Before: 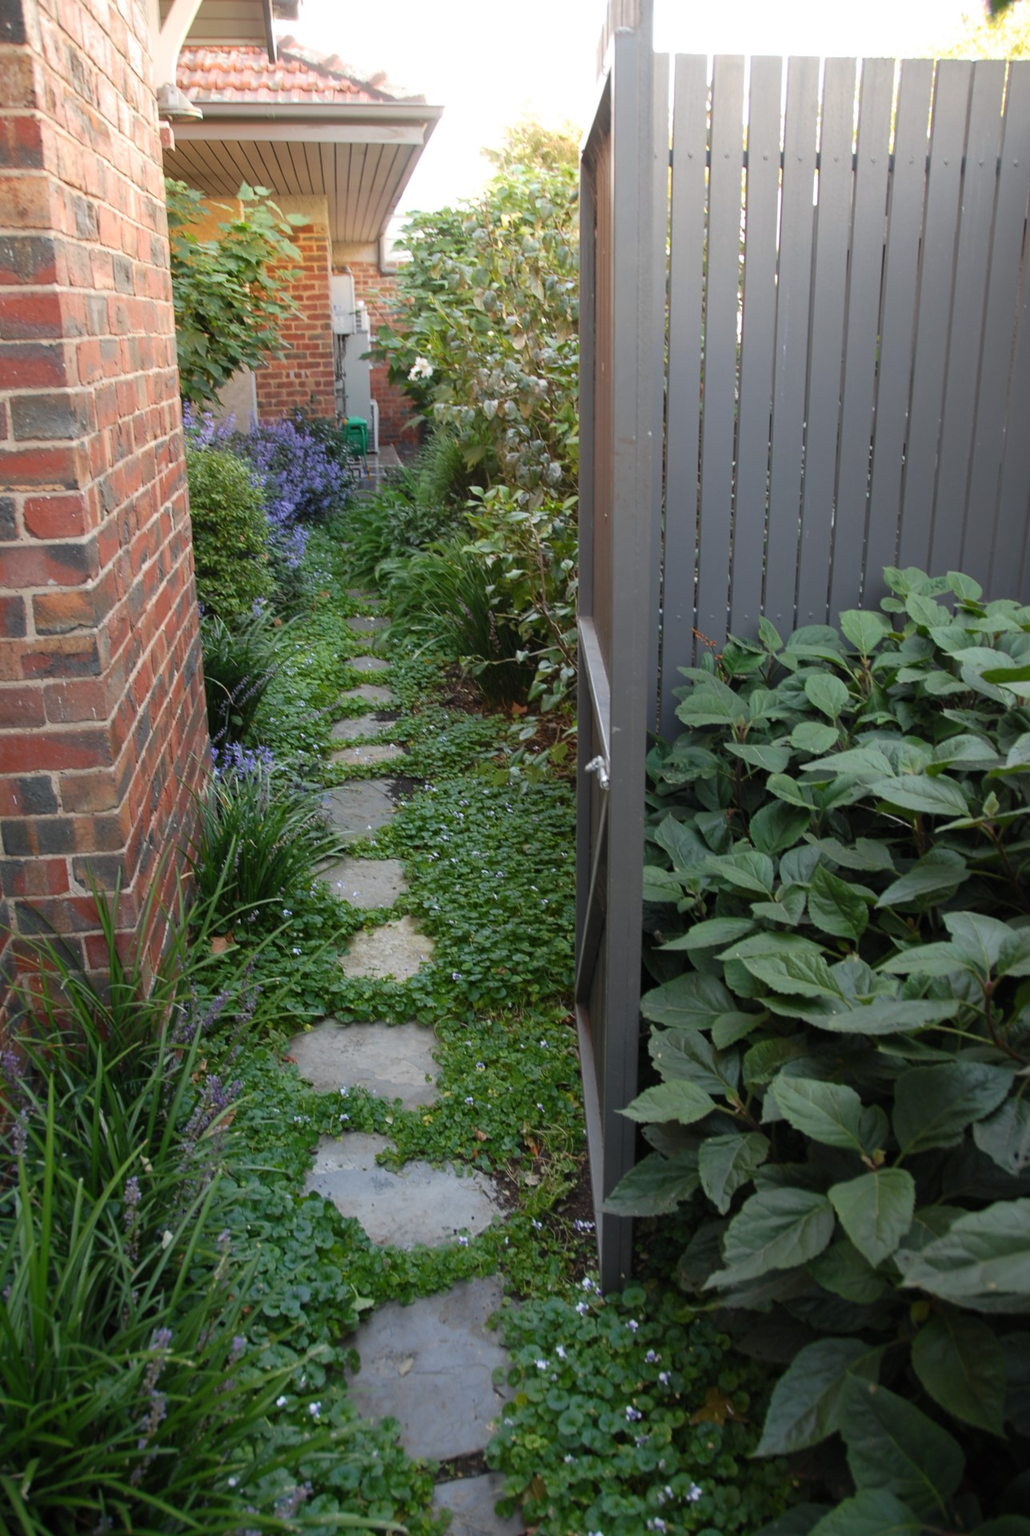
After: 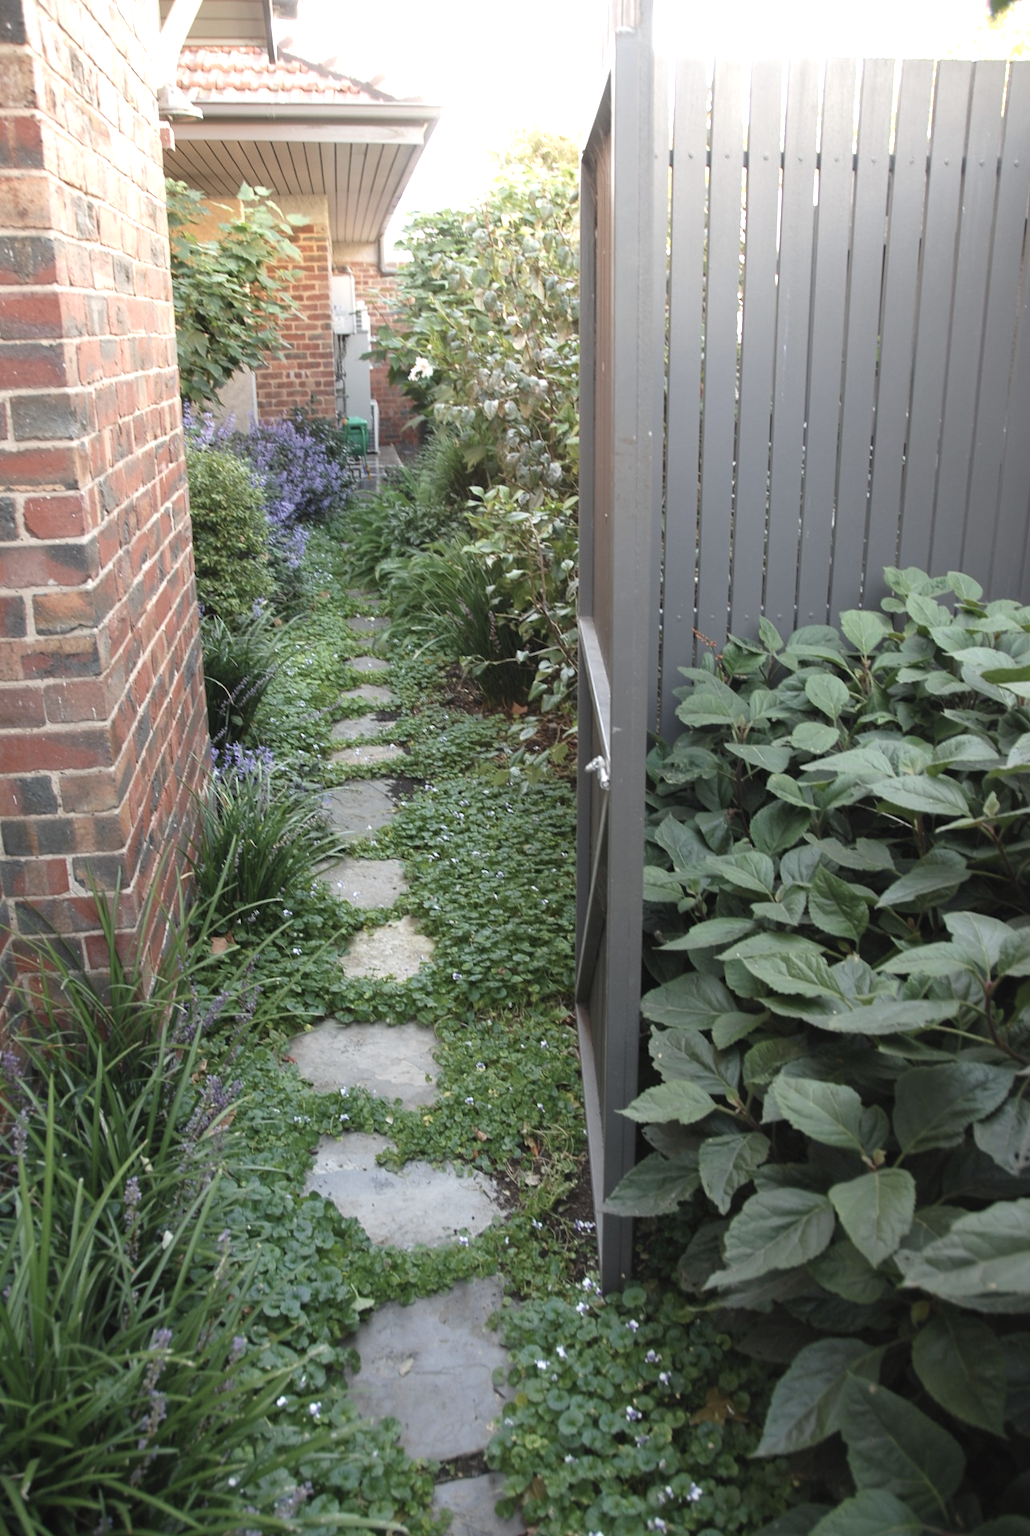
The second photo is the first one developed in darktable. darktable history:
exposure: black level correction 0, exposure 0.701 EV, compensate exposure bias true, compensate highlight preservation false
contrast brightness saturation: contrast -0.047, saturation -0.39
